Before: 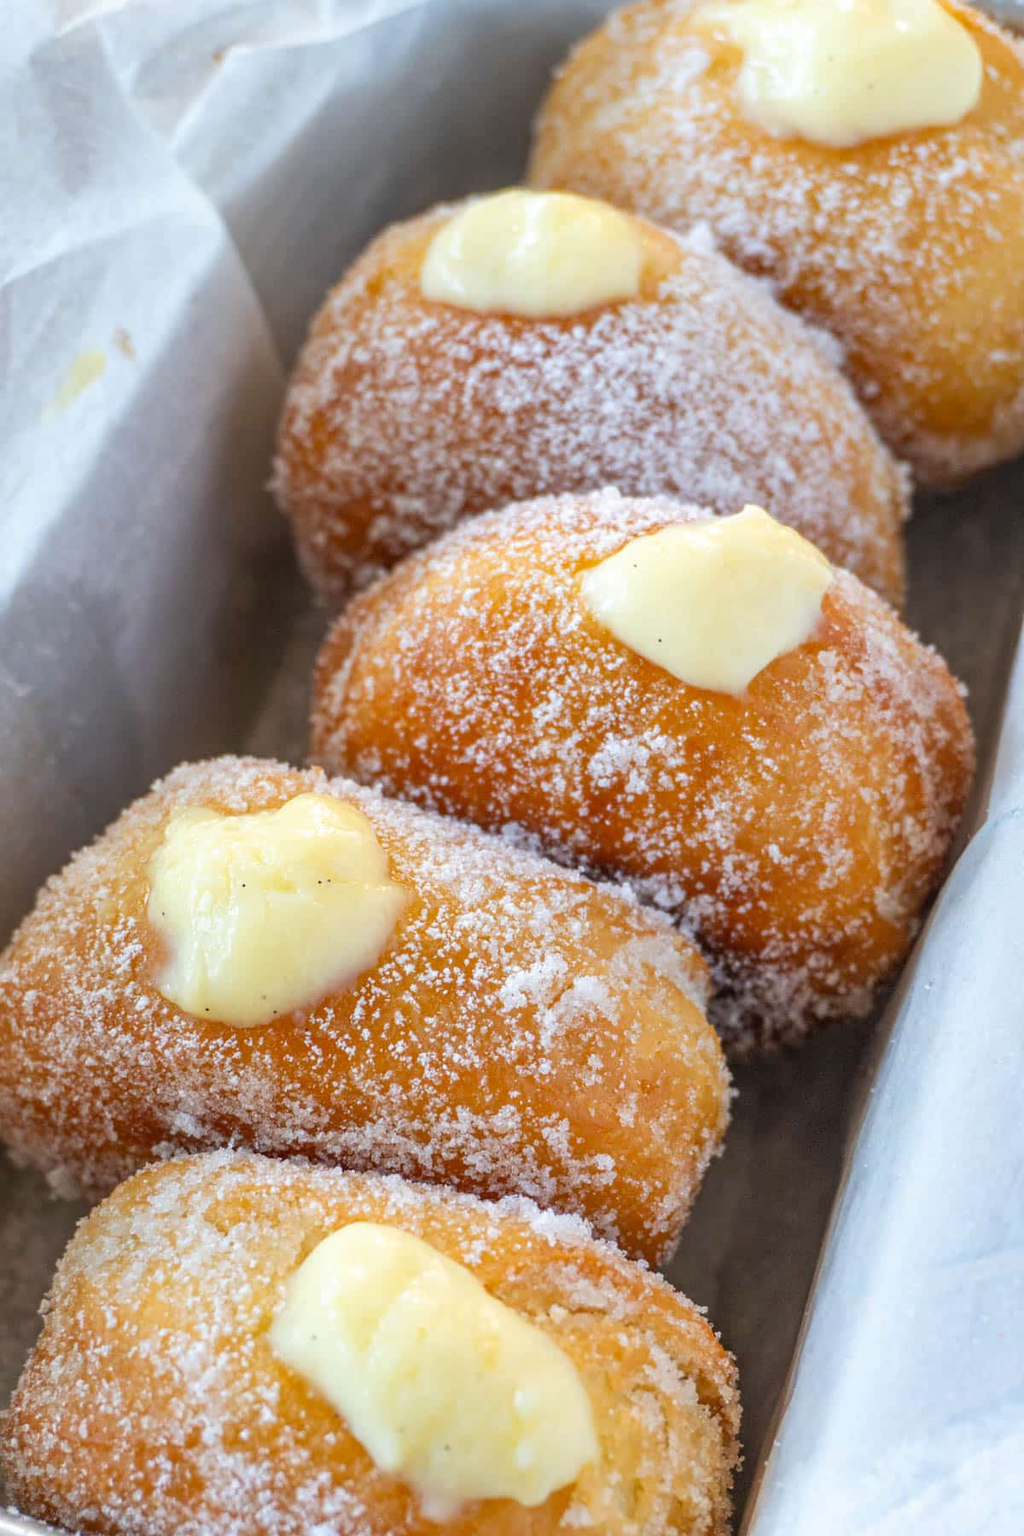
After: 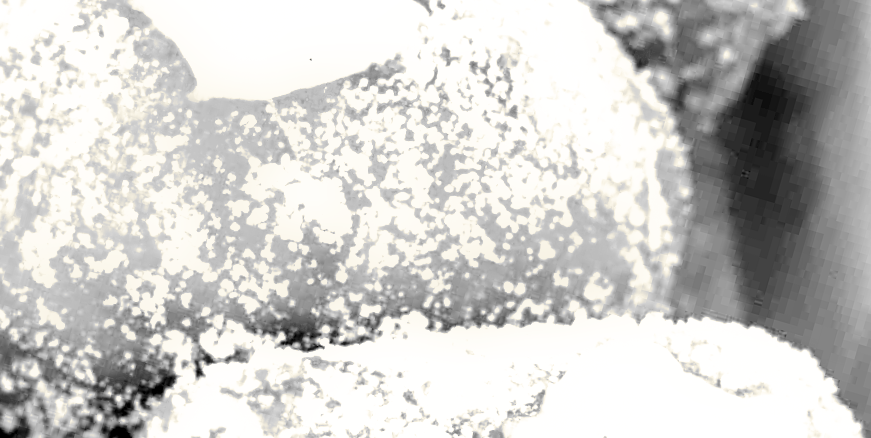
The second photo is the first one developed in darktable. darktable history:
filmic rgb: black relative exposure -16 EV, threshold -0.33 EV, transition 3.19 EV, structure ↔ texture 100%, target black luminance 0%, hardness 7.57, latitude 72.96%, contrast 0.908, highlights saturation mix 10%, shadows ↔ highlights balance -0.38%, add noise in highlights 0, preserve chrominance no, color science v4 (2020), iterations of high-quality reconstruction 10, enable highlight reconstruction true
sharpen: amount 0.2
exposure: black level correction 0.016, exposure 1.774 EV, compensate highlight preservation false
crop and rotate: angle 16.12°, top 30.835%, bottom 35.653%
color correction: highlights a* 0.816, highlights b* 2.78, saturation 1.1
tone equalizer: -8 EV -0.75 EV, -7 EV -0.7 EV, -6 EV -0.6 EV, -5 EV -0.4 EV, -3 EV 0.4 EV, -2 EV 0.6 EV, -1 EV 0.7 EV, +0 EV 0.75 EV, edges refinement/feathering 500, mask exposure compensation -1.57 EV, preserve details no
split-toning: shadows › hue 43.2°, shadows › saturation 0, highlights › hue 50.4°, highlights › saturation 1
monochrome: on, module defaults
